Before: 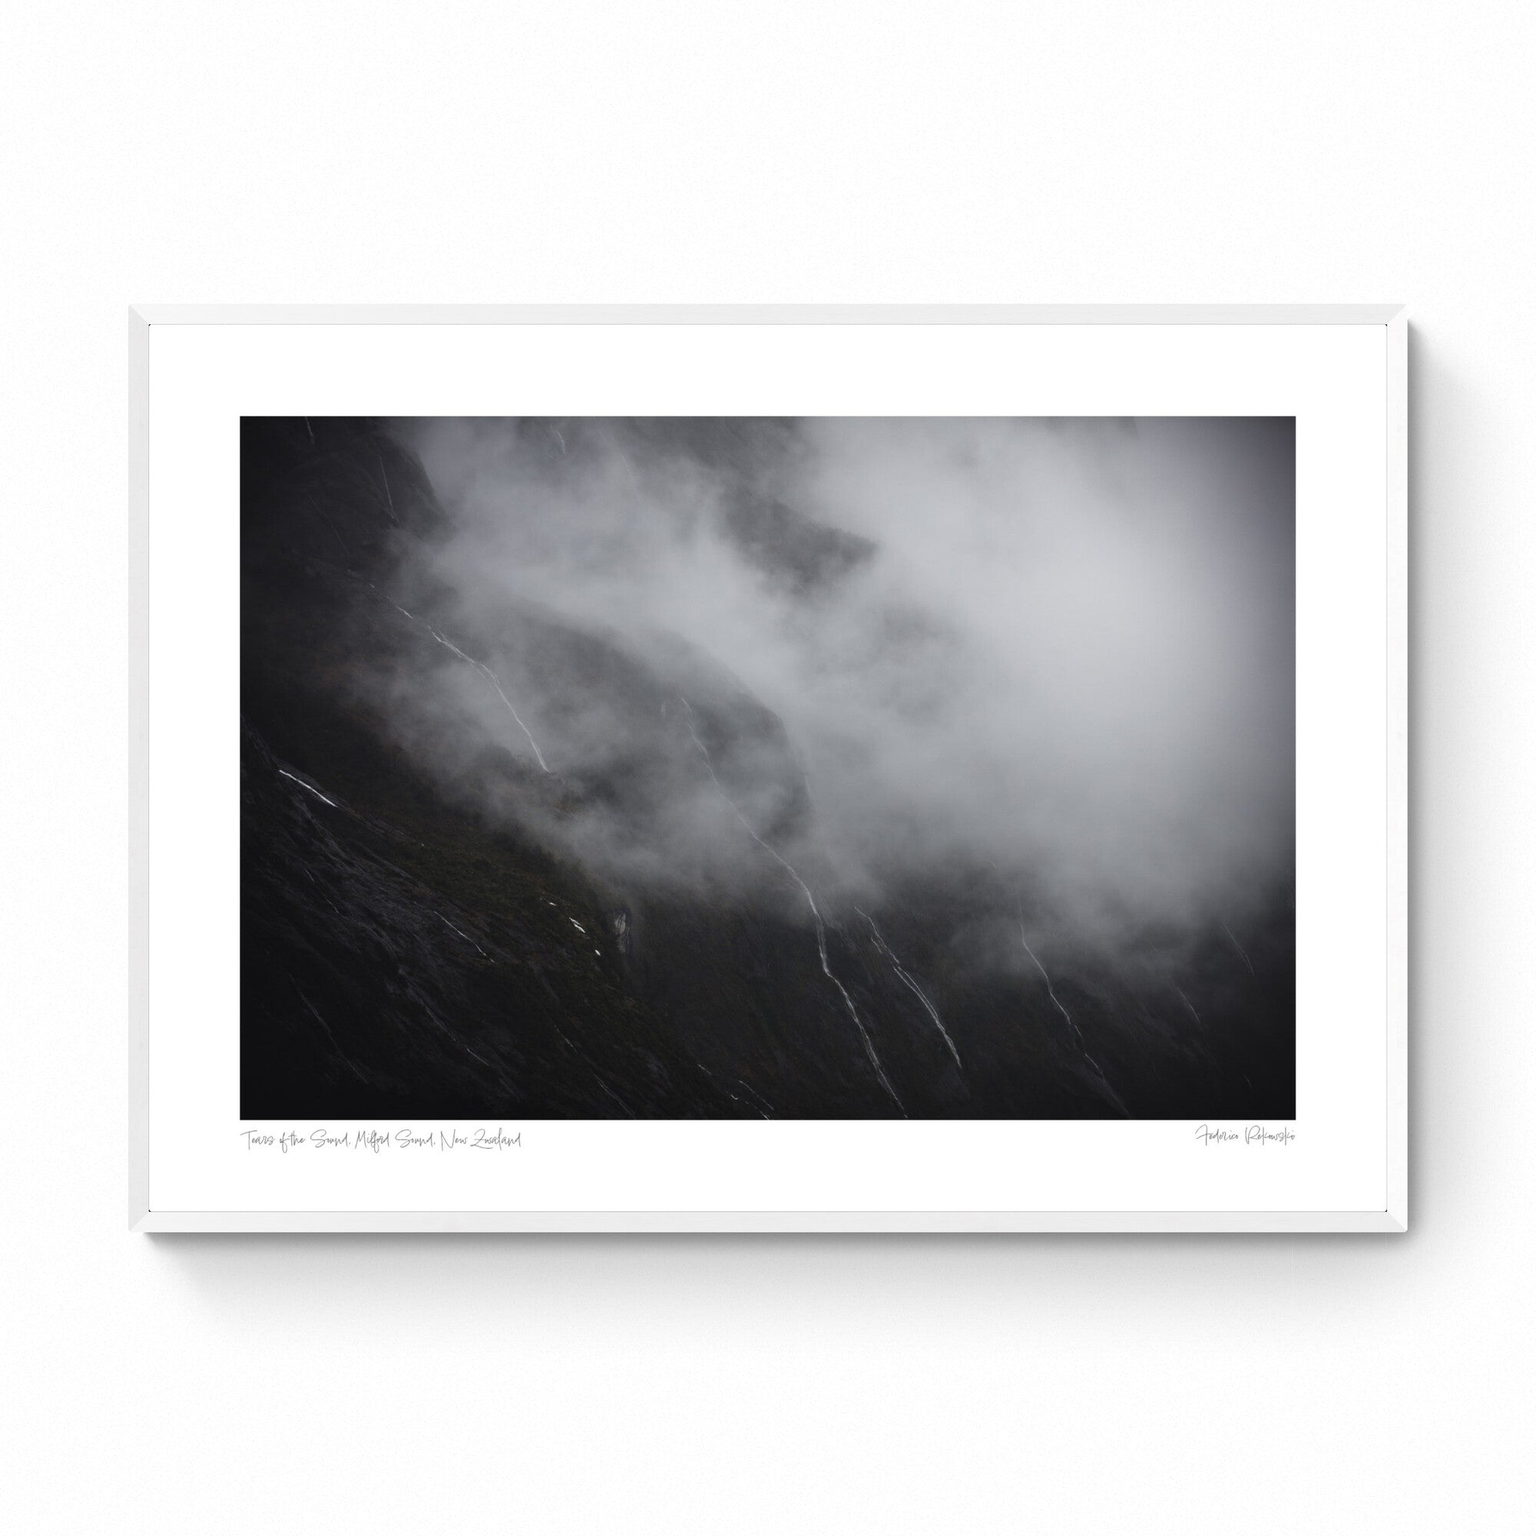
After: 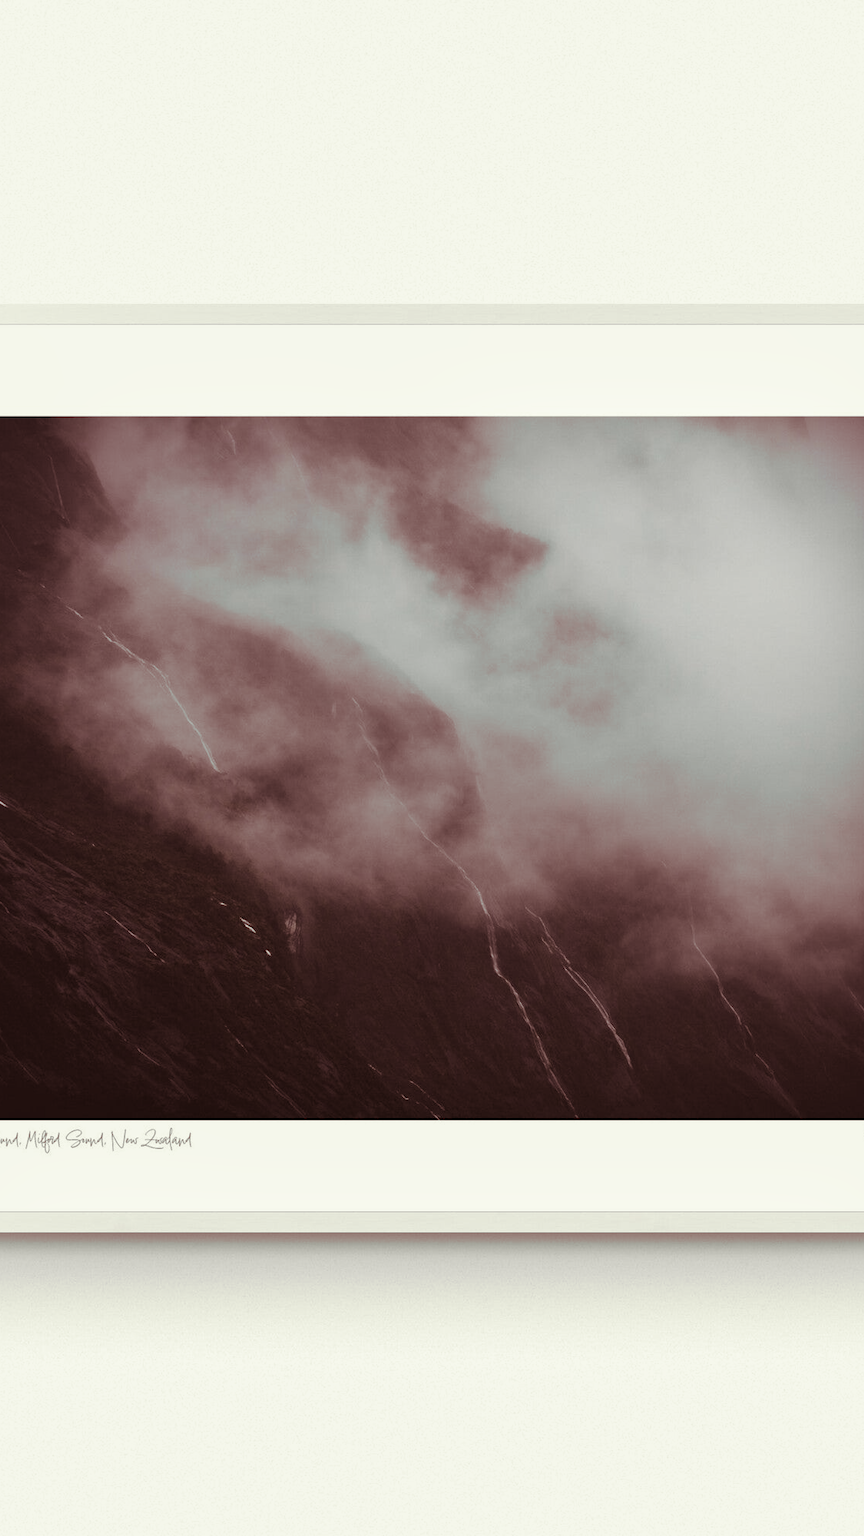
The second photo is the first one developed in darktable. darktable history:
local contrast: mode bilateral grid, contrast 20, coarseness 50, detail 120%, midtone range 0.2
crop: left 21.496%, right 22.254%
color balance: mode lift, gamma, gain (sRGB), lift [1.04, 1, 1, 0.97], gamma [1.01, 1, 1, 0.97], gain [0.96, 1, 1, 0.97]
split-toning: on, module defaults
